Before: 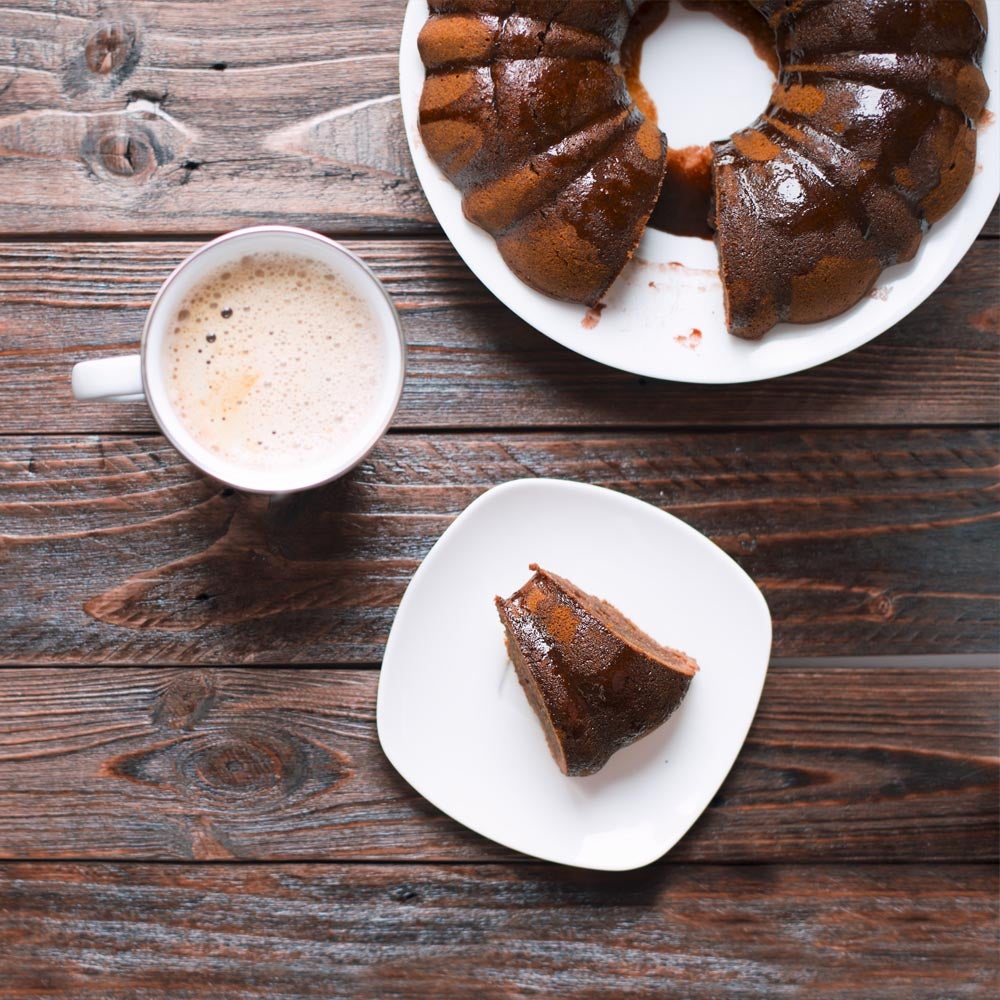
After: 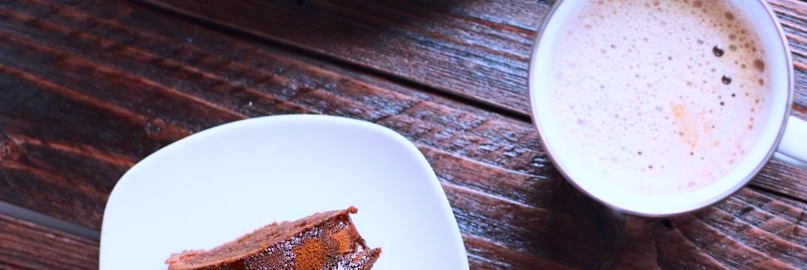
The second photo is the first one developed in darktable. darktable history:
crop and rotate: angle 16.12°, top 30.835%, bottom 35.653%
base curve: curves: ch0 [(0, 0) (0.74, 0.67) (1, 1)]
contrast brightness saturation: contrast 0.16, saturation 0.32
color calibration: illuminant as shot in camera, x 0.377, y 0.392, temperature 4169.3 K, saturation algorithm version 1 (2020)
